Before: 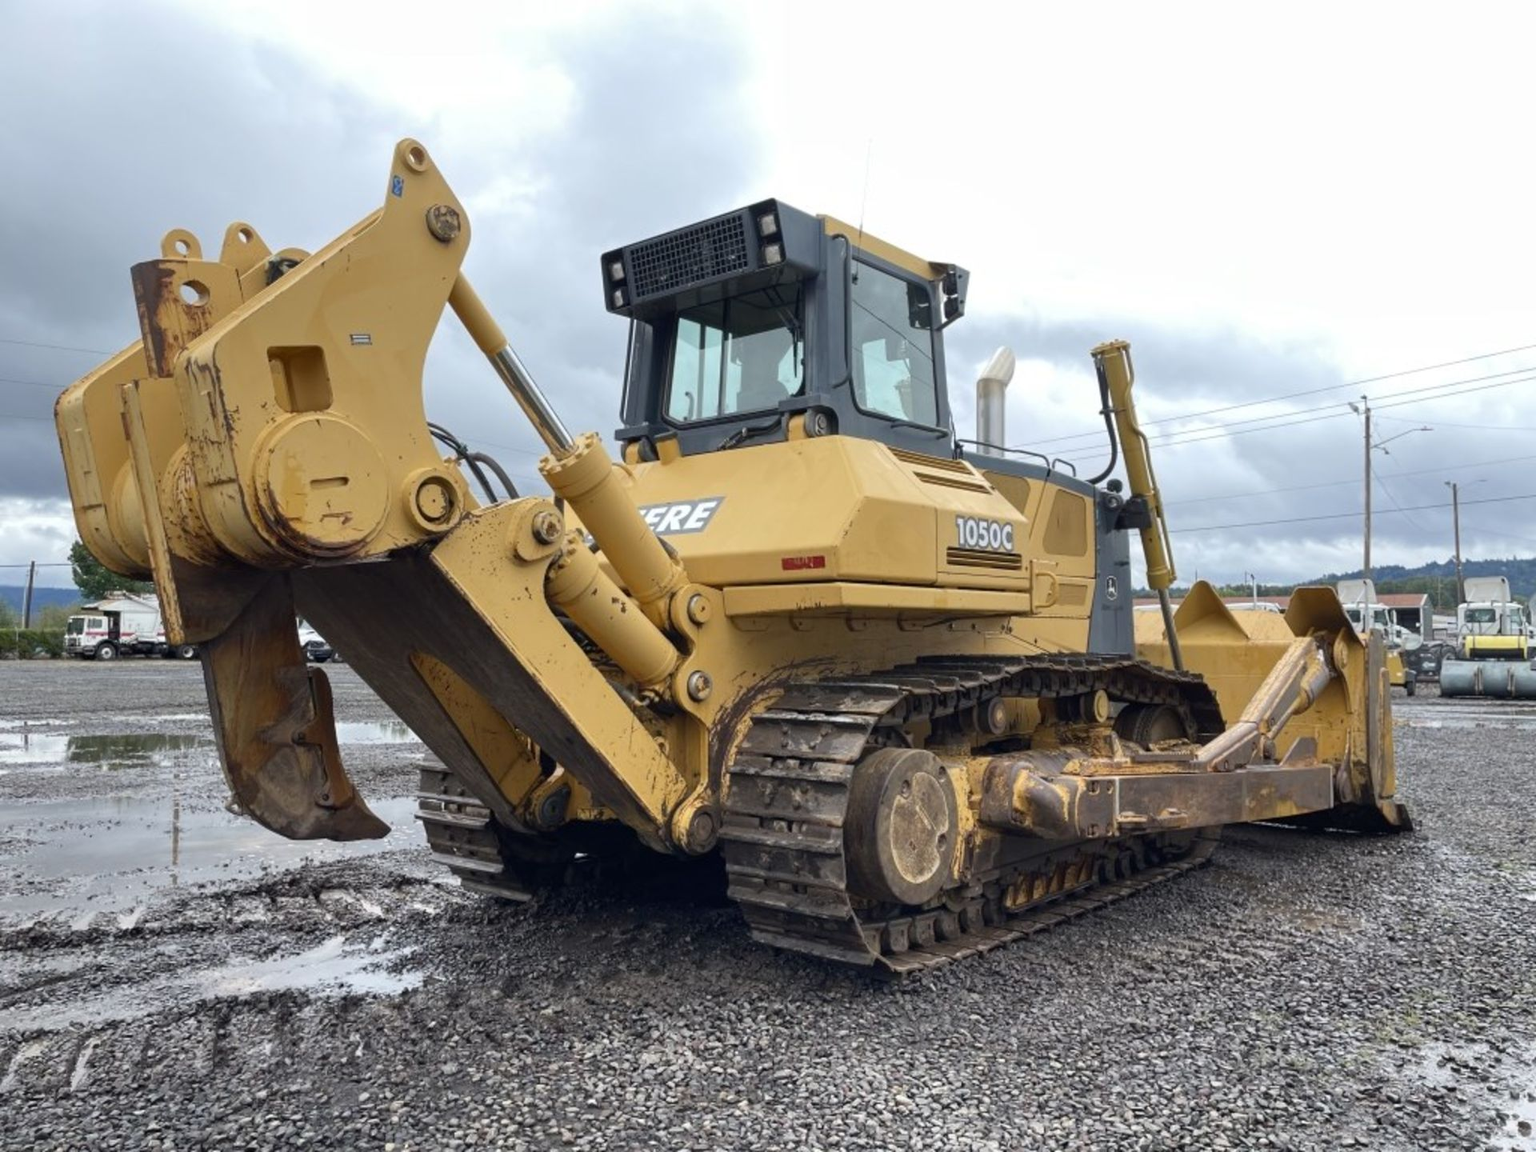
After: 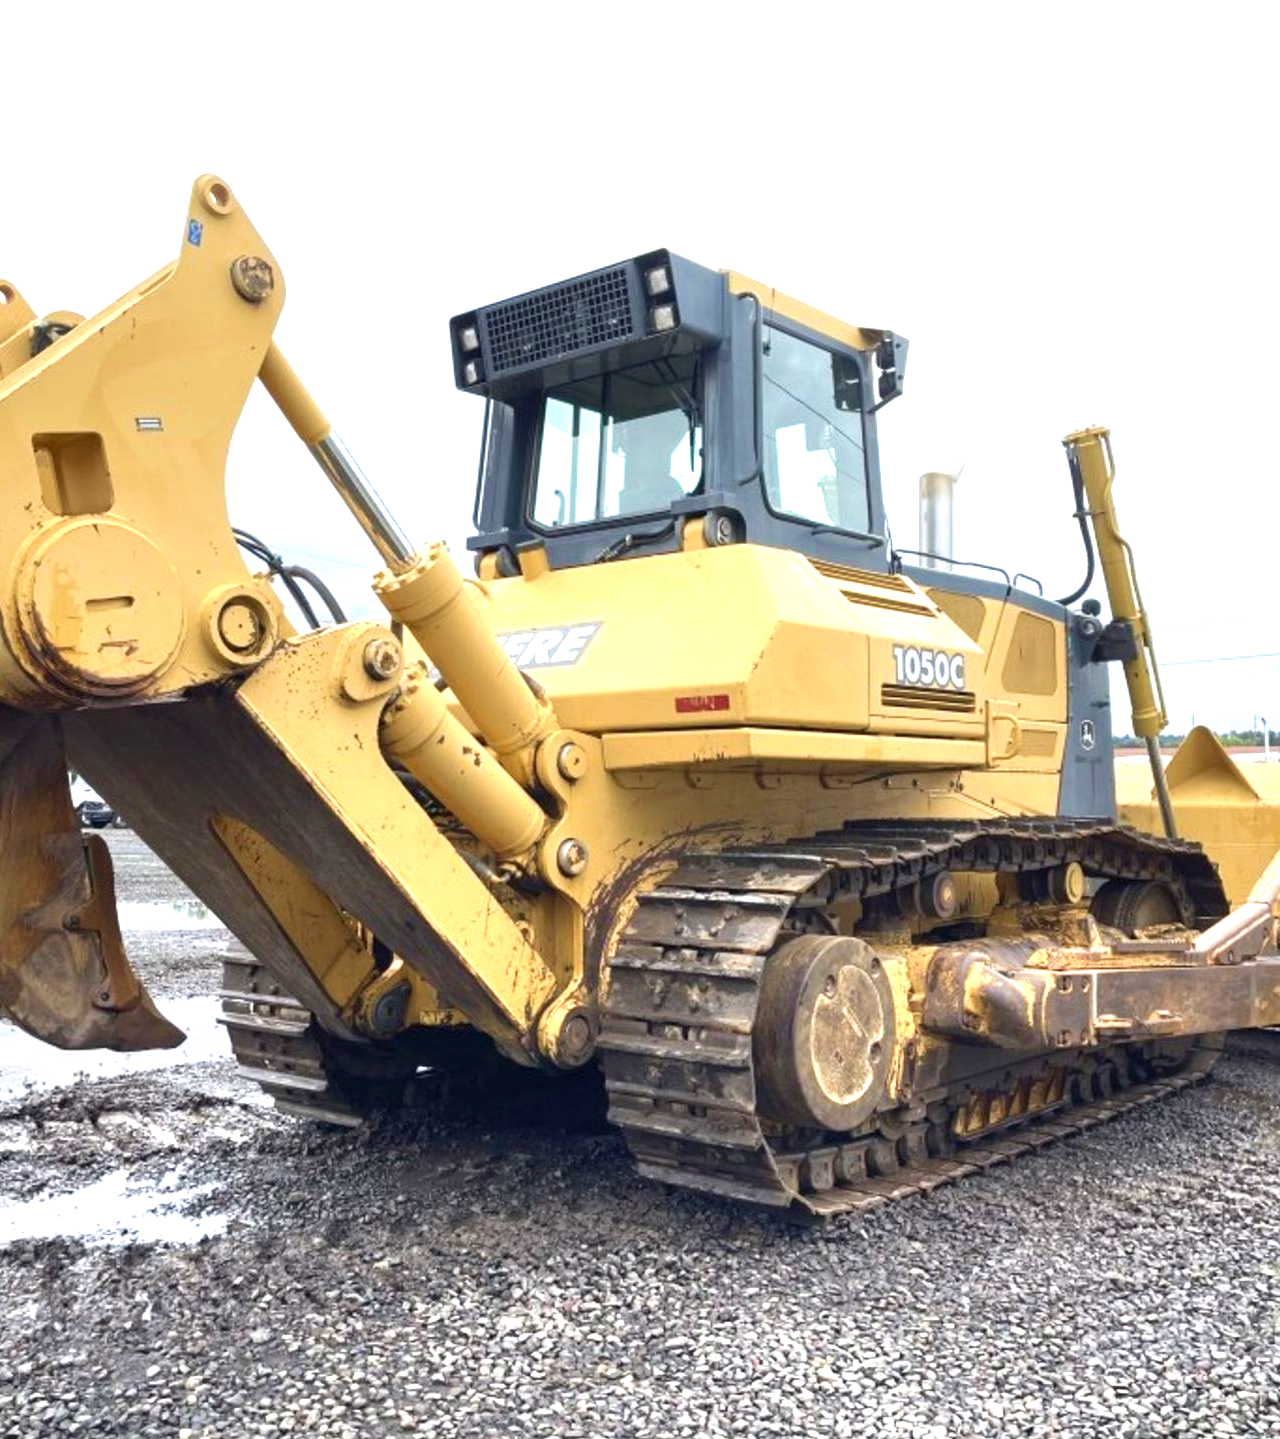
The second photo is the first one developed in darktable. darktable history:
velvia: on, module defaults
crop and rotate: left 15.754%, right 17.579%
exposure: exposure 1.089 EV, compensate highlight preservation false
